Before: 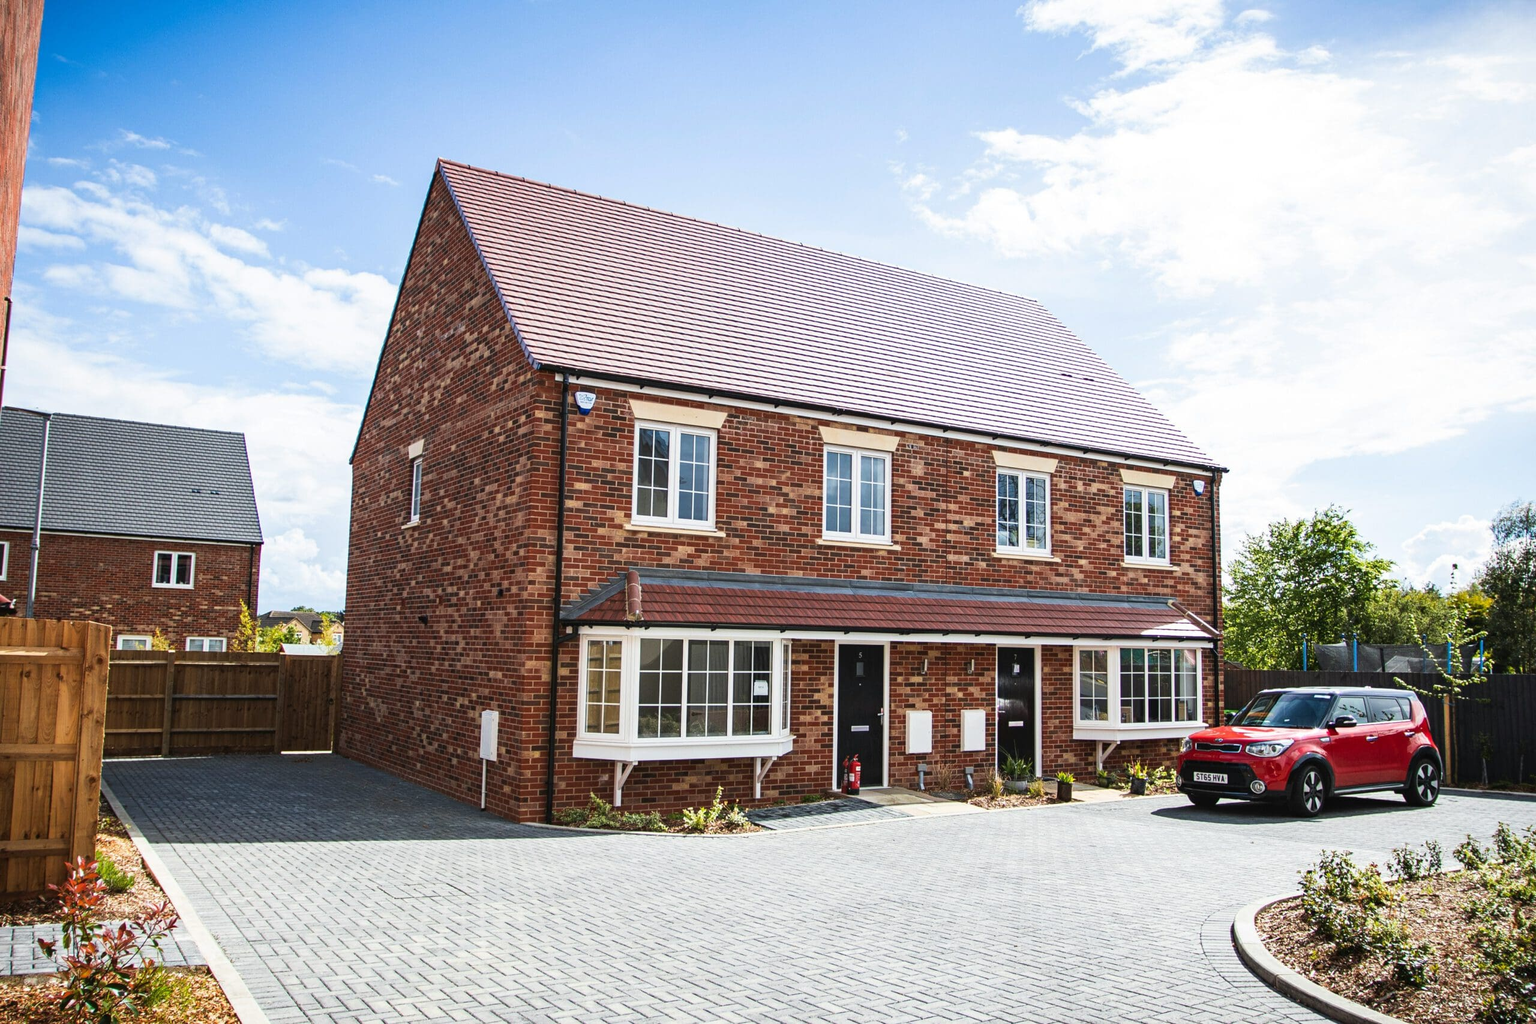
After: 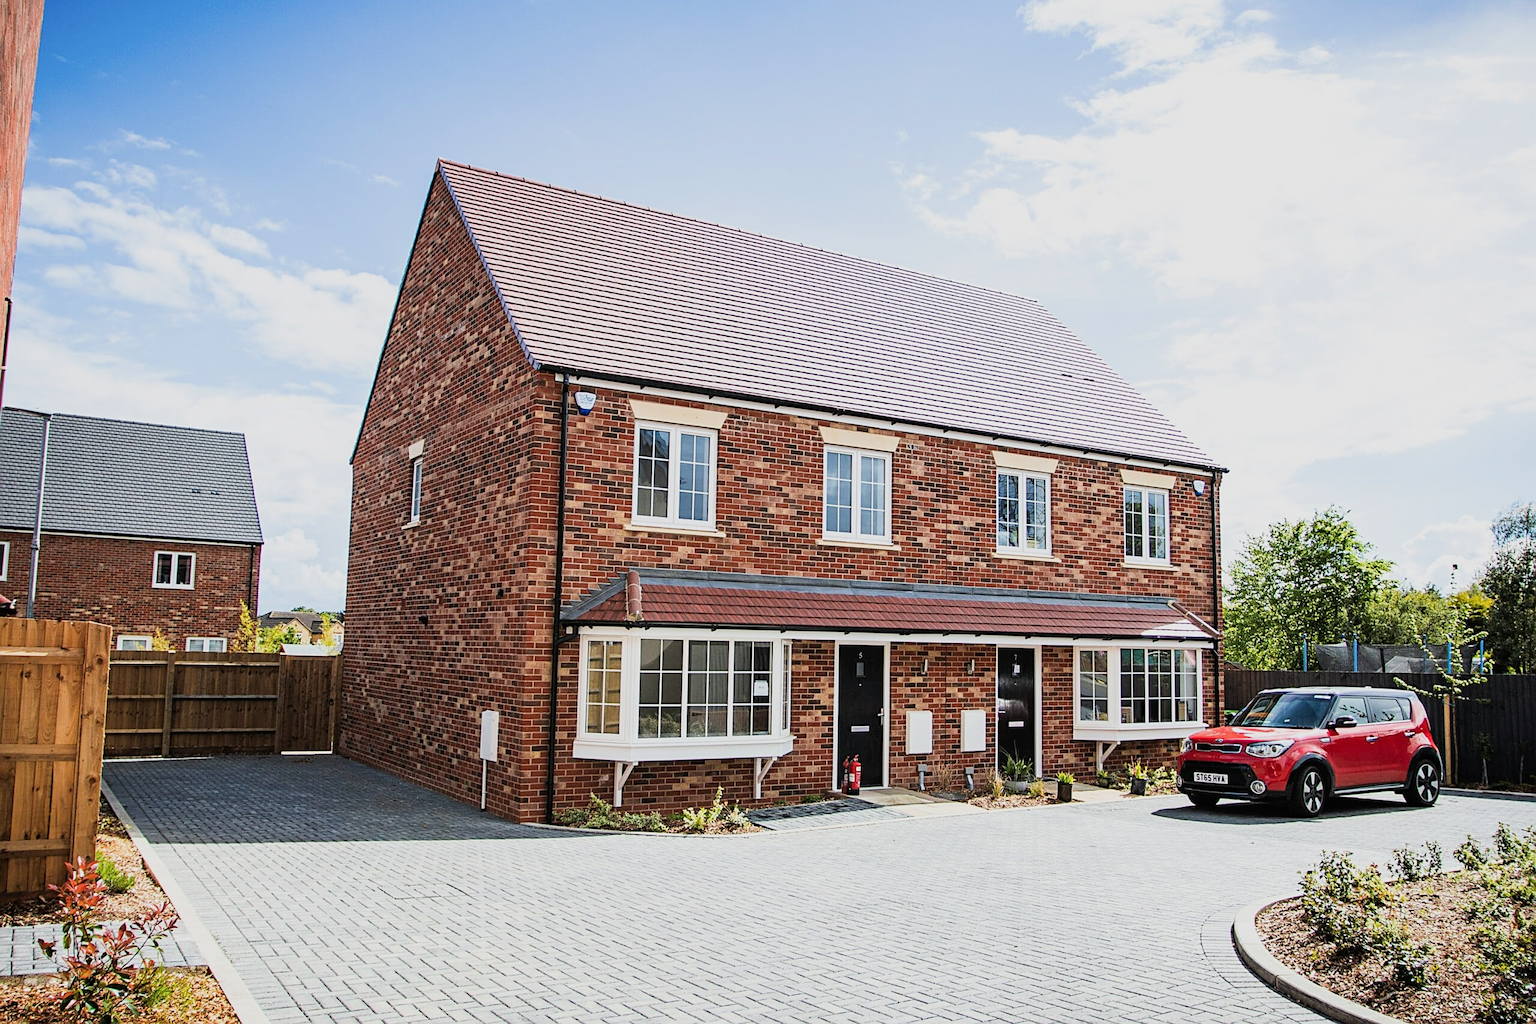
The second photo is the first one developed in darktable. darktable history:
sharpen: on, module defaults
exposure: black level correction 0, exposure 0.5 EV, compensate highlight preservation false
filmic rgb: black relative exposure -7.65 EV, white relative exposure 4.56 EV, hardness 3.61
